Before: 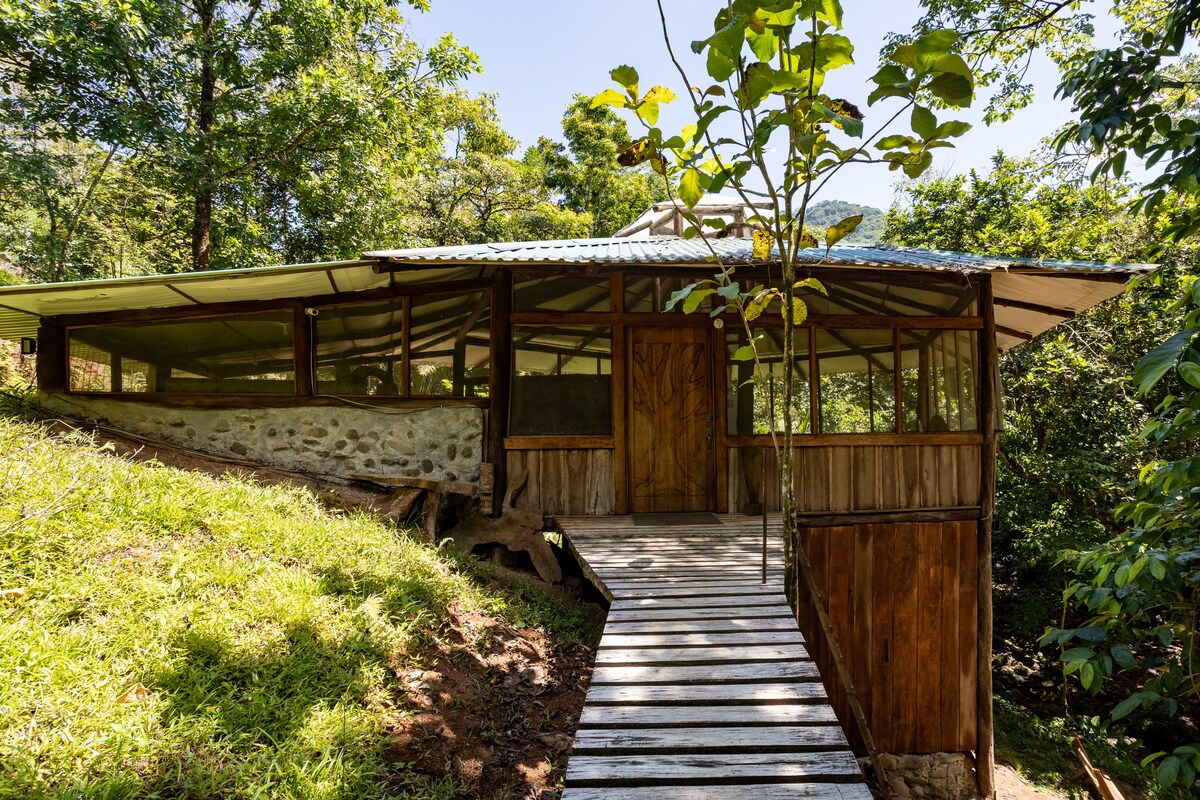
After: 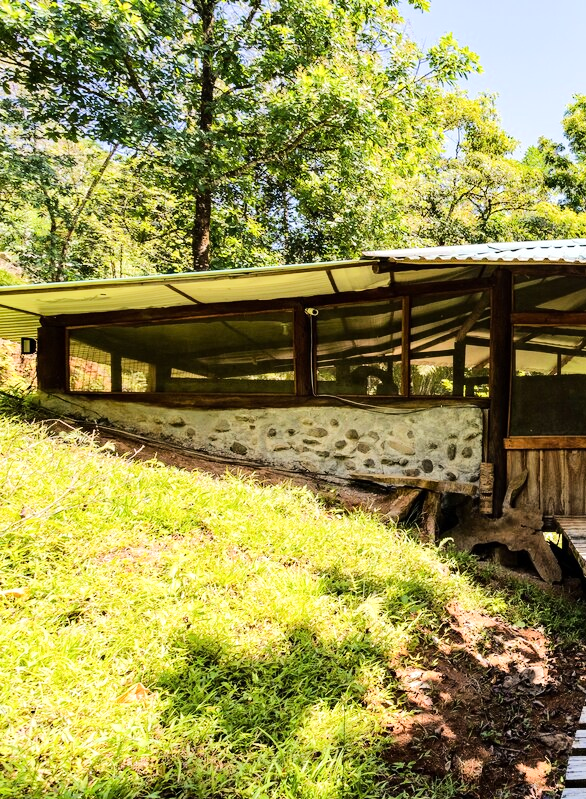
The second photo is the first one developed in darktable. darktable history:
tone equalizer: -7 EV 0.158 EV, -6 EV 0.626 EV, -5 EV 1.18 EV, -4 EV 1.34 EV, -3 EV 1.15 EV, -2 EV 0.6 EV, -1 EV 0.16 EV, edges refinement/feathering 500, mask exposure compensation -1.57 EV, preserve details no
color calibration: illuminant same as pipeline (D50), adaptation XYZ, x 0.346, y 0.359, temperature 5019.07 K
crop and rotate: left 0.054%, top 0%, right 51.106%
